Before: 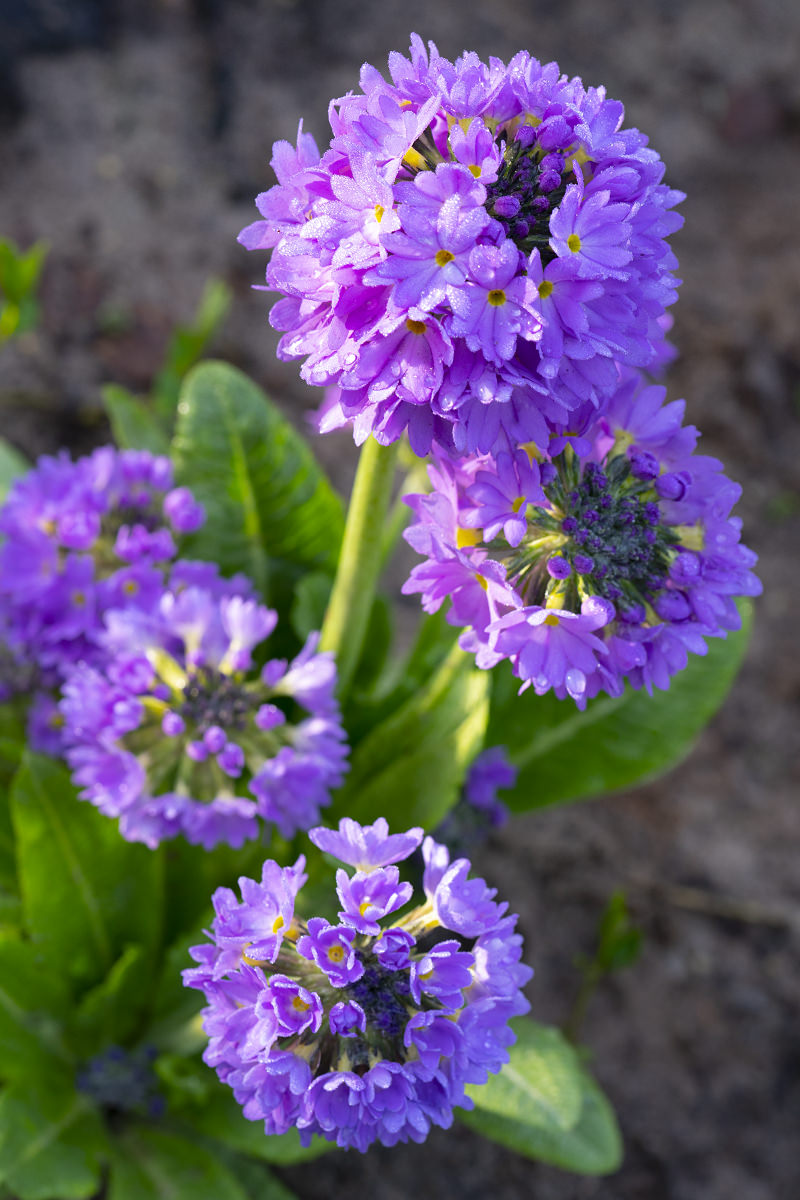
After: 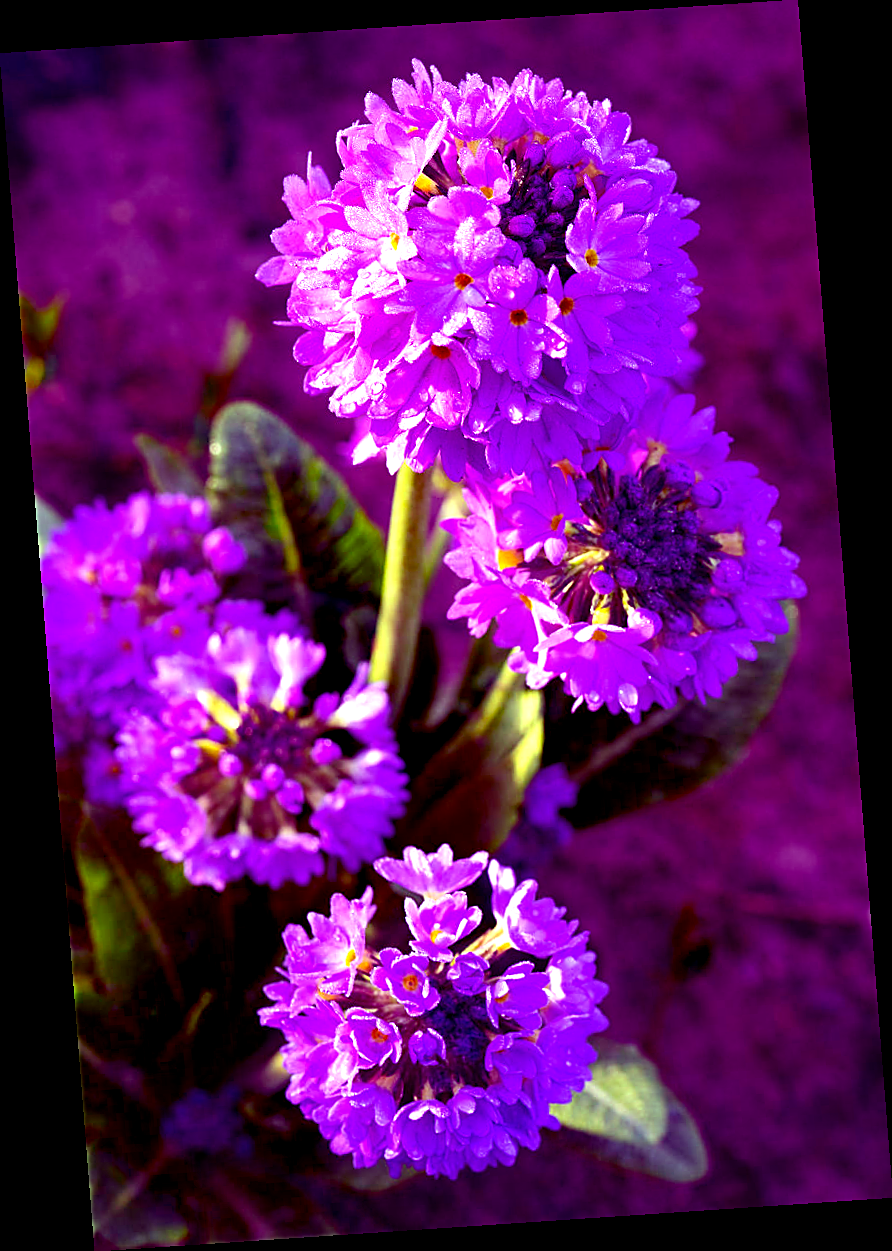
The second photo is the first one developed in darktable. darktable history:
exposure: exposure 0.574 EV, compensate highlight preservation false
rotate and perspective: rotation -4.2°, shear 0.006, automatic cropping off
color balance: mode lift, gamma, gain (sRGB), lift [1, 1, 0.101, 1]
sharpen: on, module defaults
